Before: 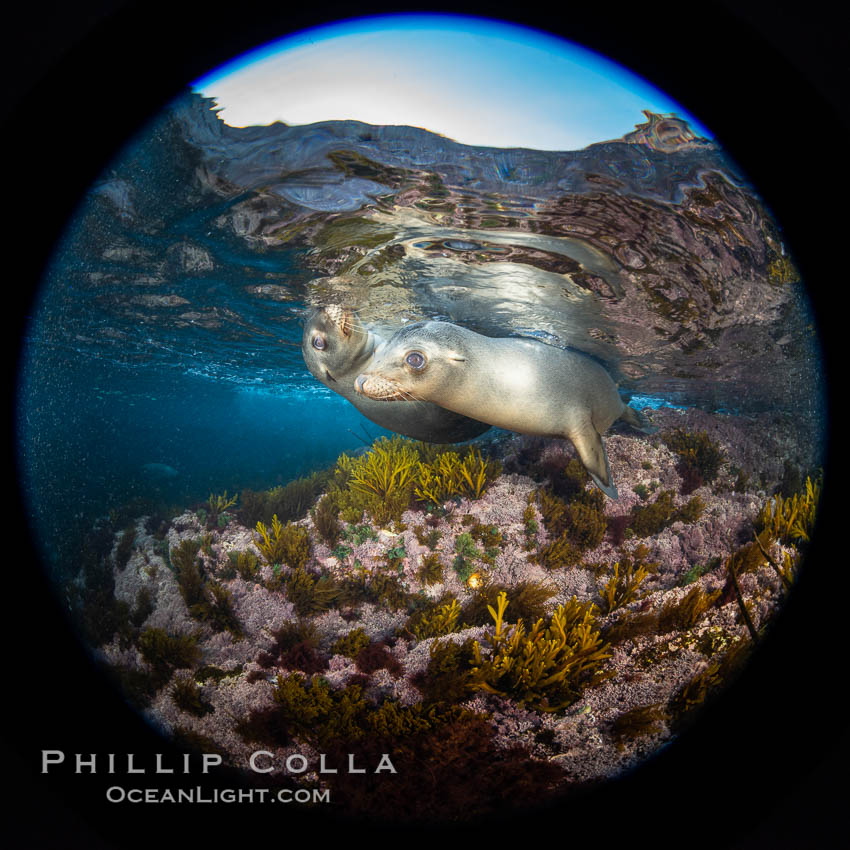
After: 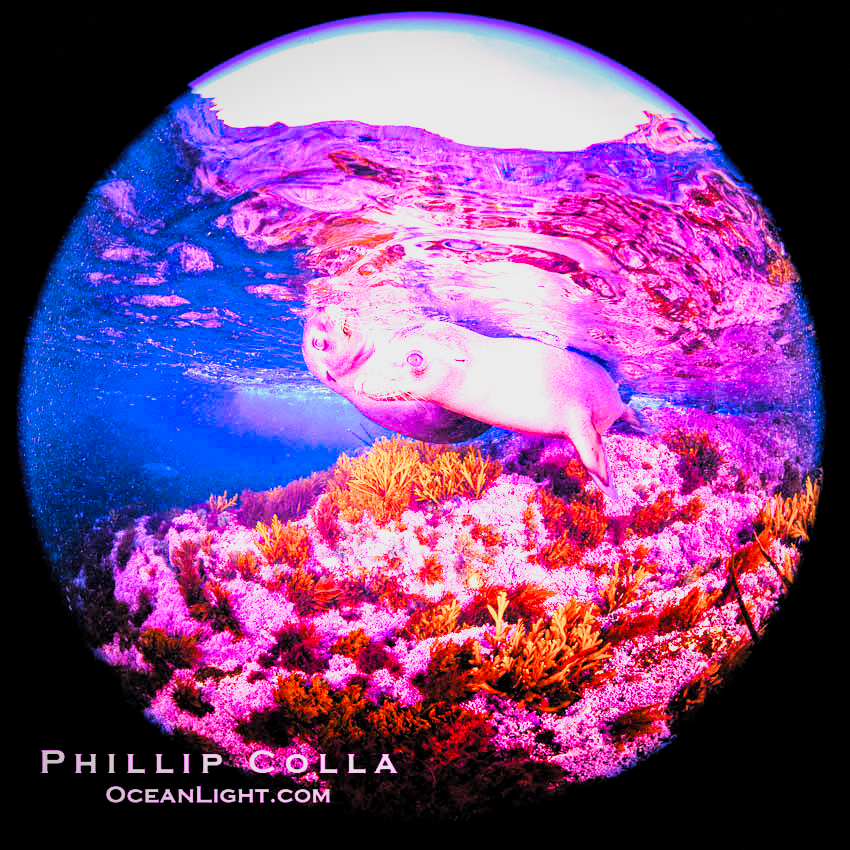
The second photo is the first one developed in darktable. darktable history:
raw chromatic aberrations: on, module defaults
color balance rgb: perceptual saturation grading › global saturation 25%, perceptual brilliance grading › mid-tones 10%, perceptual brilliance grading › shadows 15%, global vibrance 20%
filmic rgb: black relative exposure -7.65 EV, white relative exposure 4.56 EV, hardness 3.61
highlight reconstruction: method reconstruct color, iterations 1, diameter of reconstruction 64 px
hot pixels: on, module defaults
lens correction: scale 1.01, crop 1, focal 85, aperture 2.8, distance 10.02, camera "Canon EOS RP", lens "Canon RF 85mm F2 MACRO IS STM"
raw denoise: x [[0, 0.25, 0.5, 0.75, 1] ×4]
tone equalizer "mask blending: all purposes": on, module defaults
white balance: red 1.875, blue 1.893
local contrast: highlights 100%, shadows 100%, detail 120%, midtone range 0.2
contrast brightness saturation: contrast 0.2, brightness 0.16, saturation 0.22
filmic: grey point source 18, black point source -8.65, white point source 2.45, grey point target 18, white point target 100, output power 2.2, latitude stops 2, contrast 1.5, saturation 100, global saturation 100
haze removal: strength 0.29, distance 0.25, compatibility mode true, adaptive false
vibrance: on, module defaults
vignetting: fall-off radius 60.92%
exposure: black level correction -0.002, exposure 1.115 EV, compensate highlight preservation false
